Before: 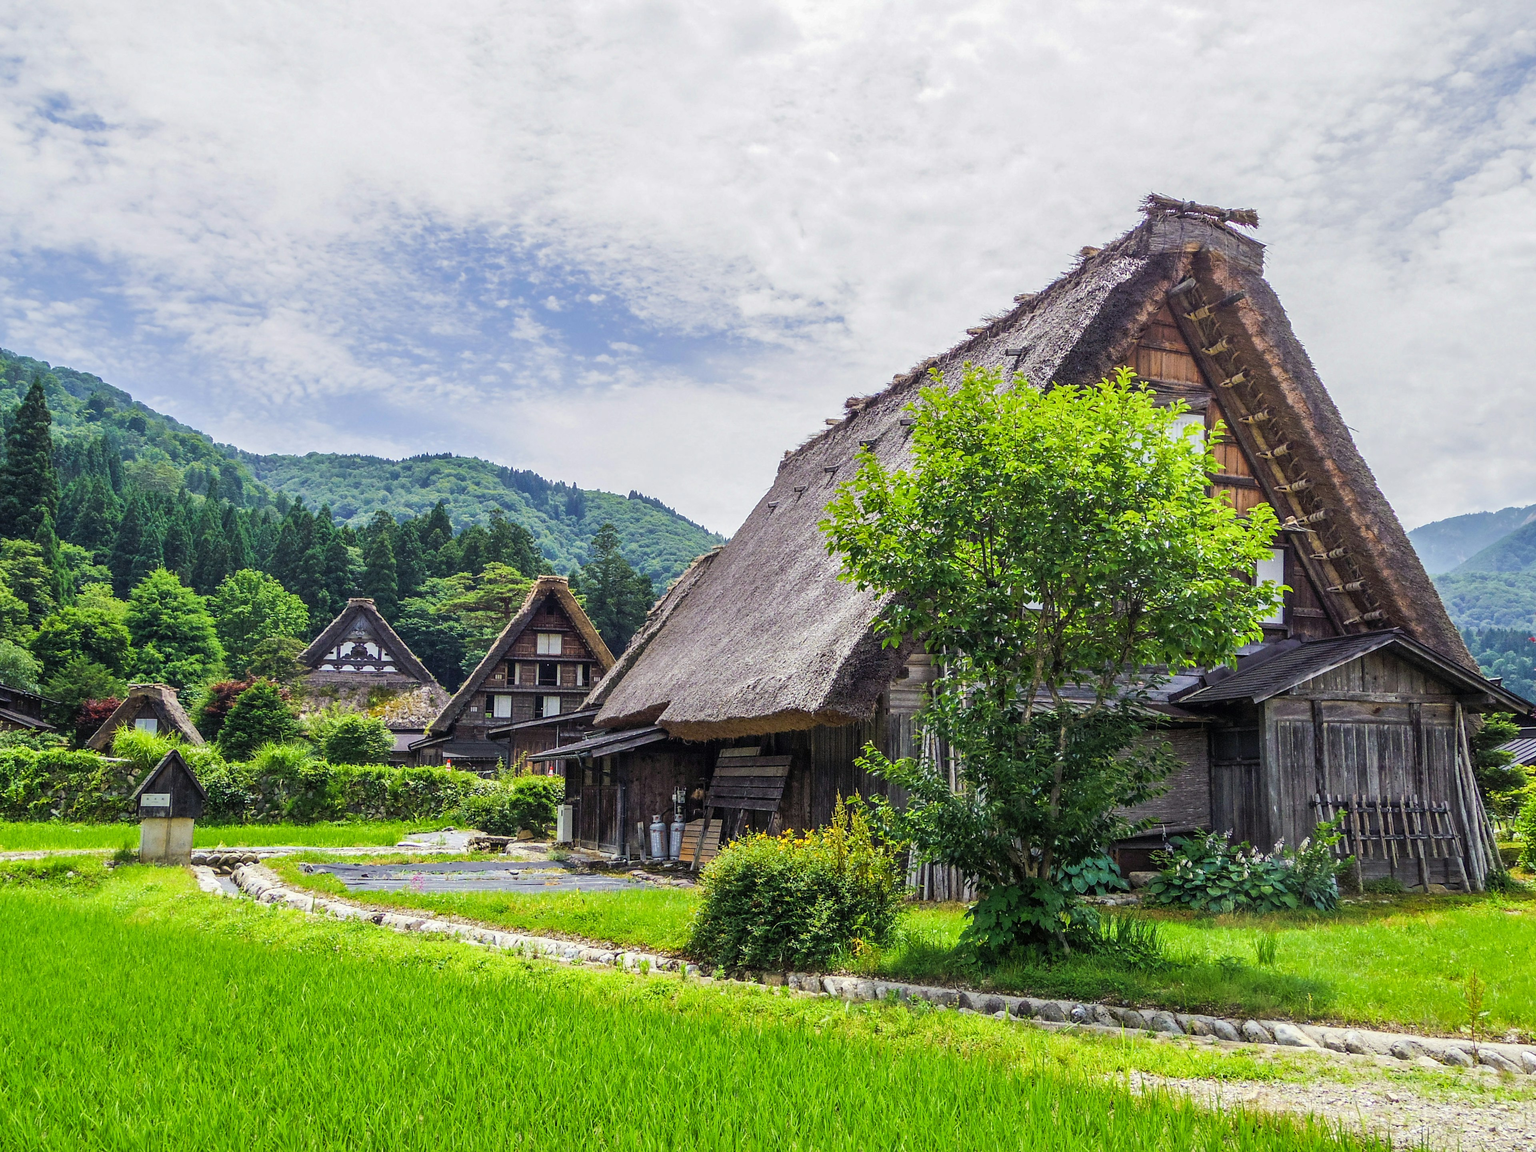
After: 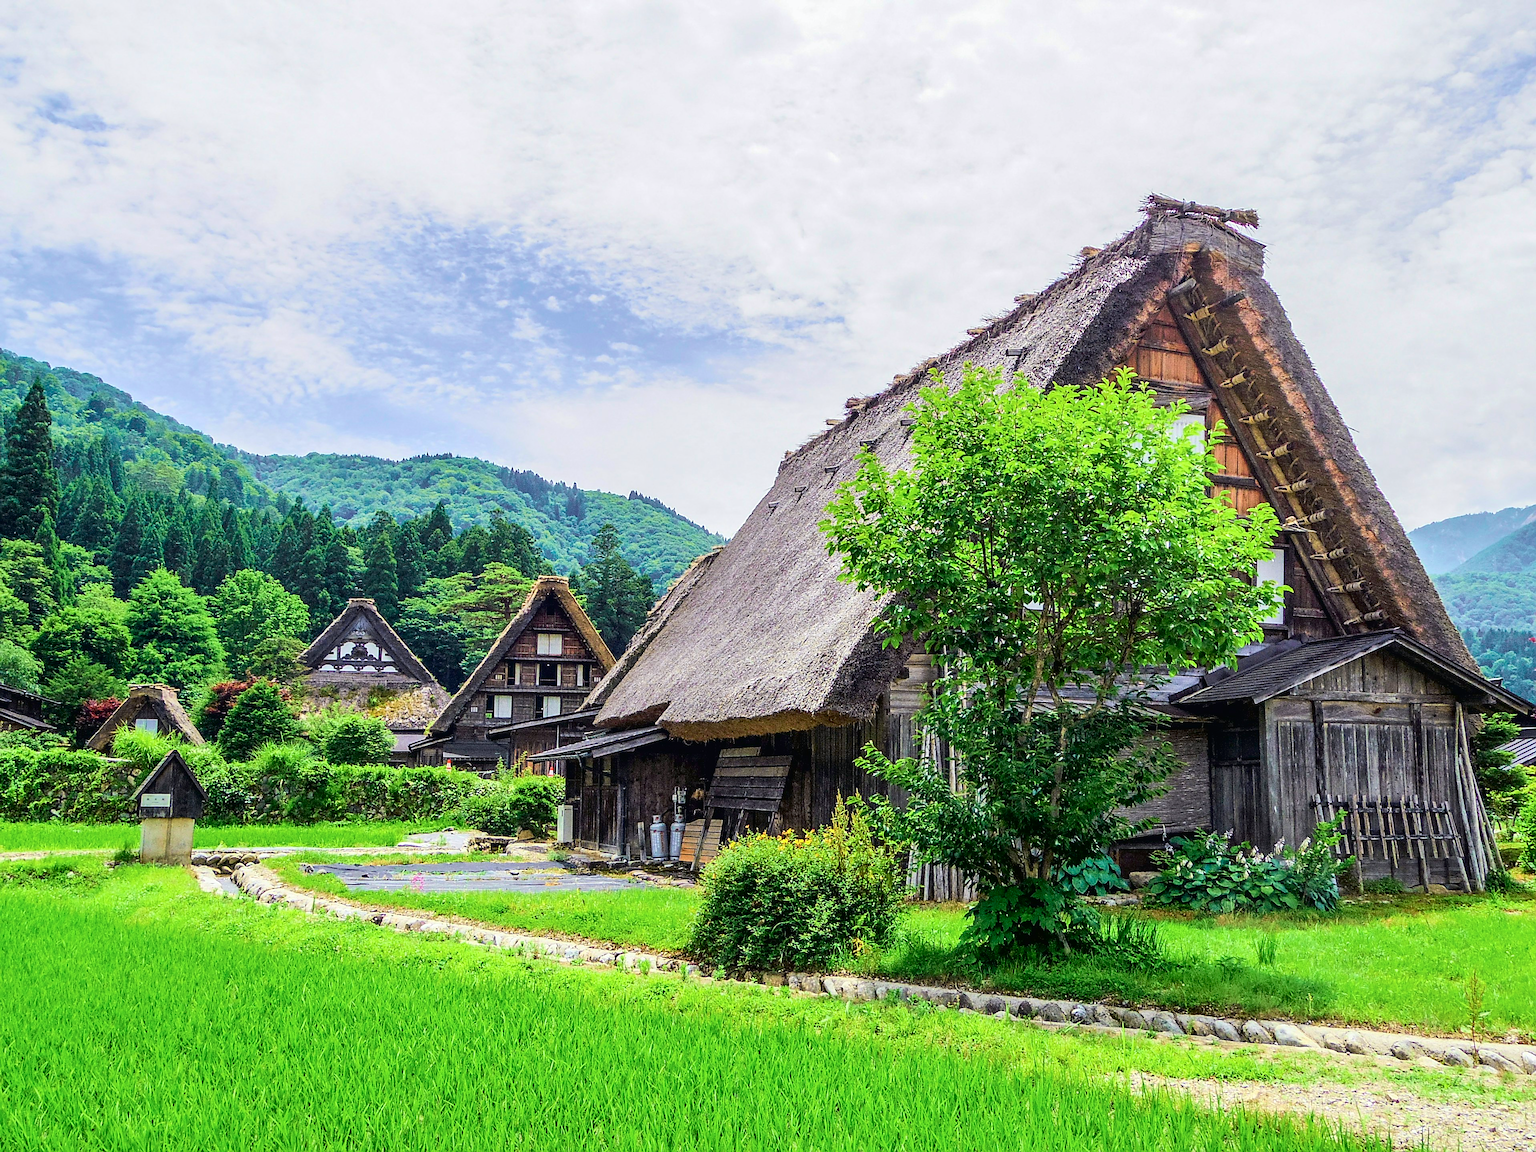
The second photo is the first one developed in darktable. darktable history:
tone curve: curves: ch0 [(0, 0.013) (0.054, 0.018) (0.205, 0.197) (0.289, 0.309) (0.382, 0.437) (0.475, 0.552) (0.666, 0.743) (0.791, 0.85) (1, 0.998)]; ch1 [(0, 0) (0.394, 0.338) (0.449, 0.404) (0.499, 0.498) (0.526, 0.528) (0.543, 0.564) (0.589, 0.633) (0.66, 0.687) (0.783, 0.804) (1, 1)]; ch2 [(0, 0) (0.304, 0.31) (0.403, 0.399) (0.441, 0.421) (0.474, 0.466) (0.498, 0.496) (0.524, 0.538) (0.555, 0.584) (0.633, 0.665) (0.7, 0.711) (1, 1)], color space Lab, independent channels, preserve colors none
sharpen: on, module defaults
